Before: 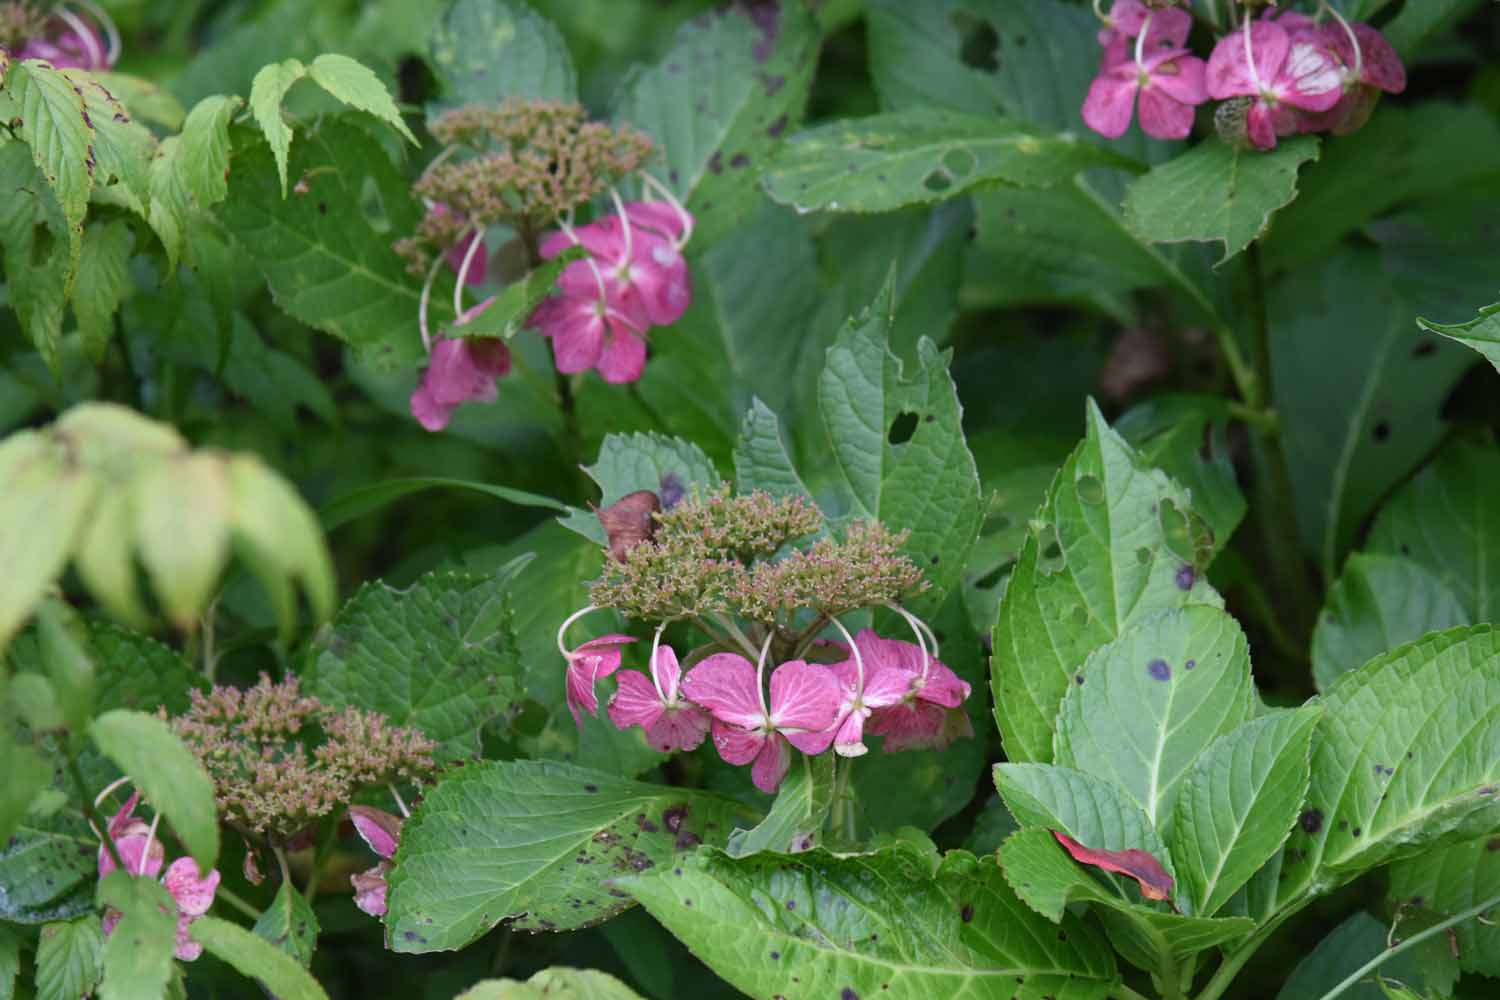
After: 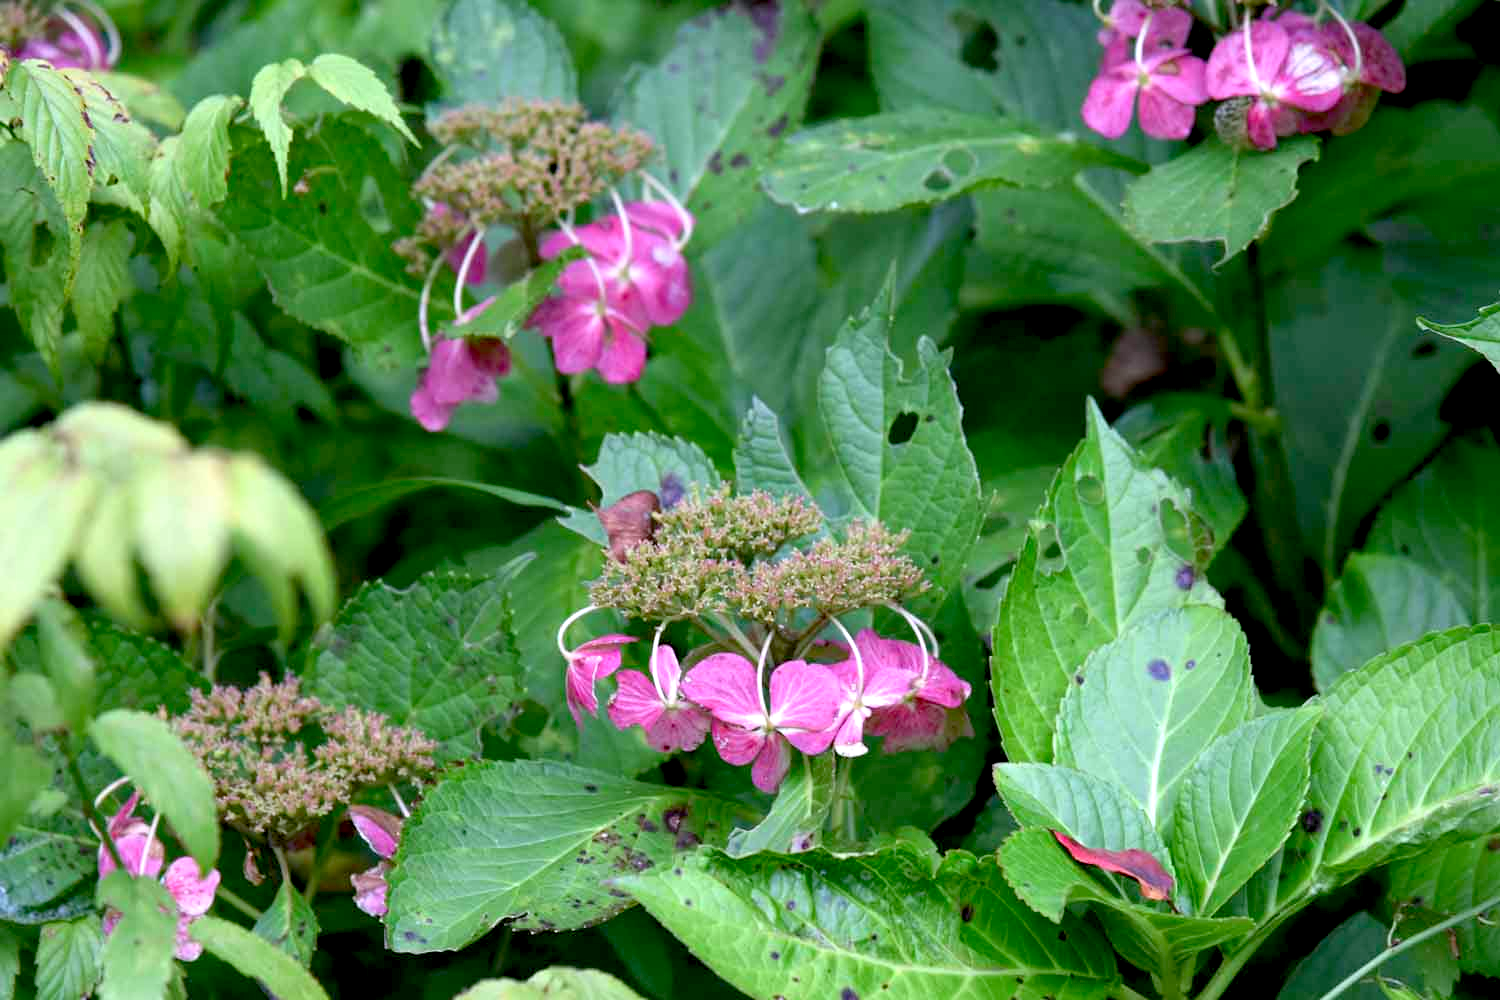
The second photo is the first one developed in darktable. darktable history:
vibrance: on, module defaults
color calibration: illuminant as shot in camera, x 0.358, y 0.373, temperature 4628.91 K
exposure: black level correction 0.012, exposure 0.7 EV, compensate exposure bias true, compensate highlight preservation false
